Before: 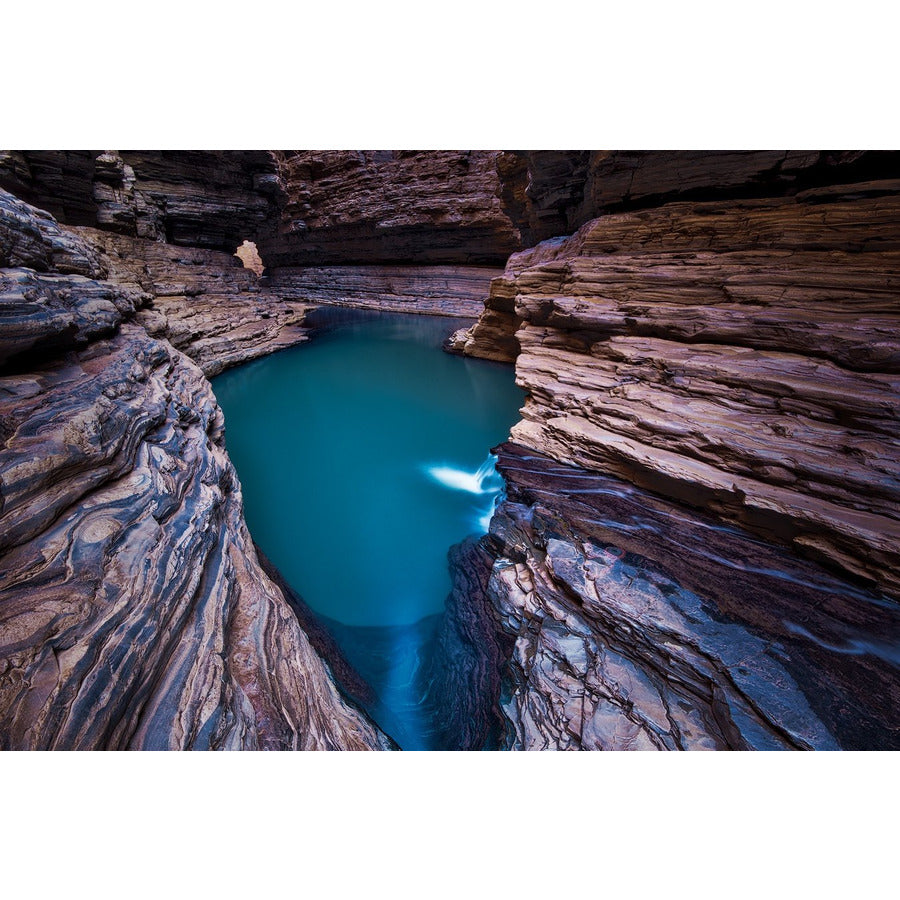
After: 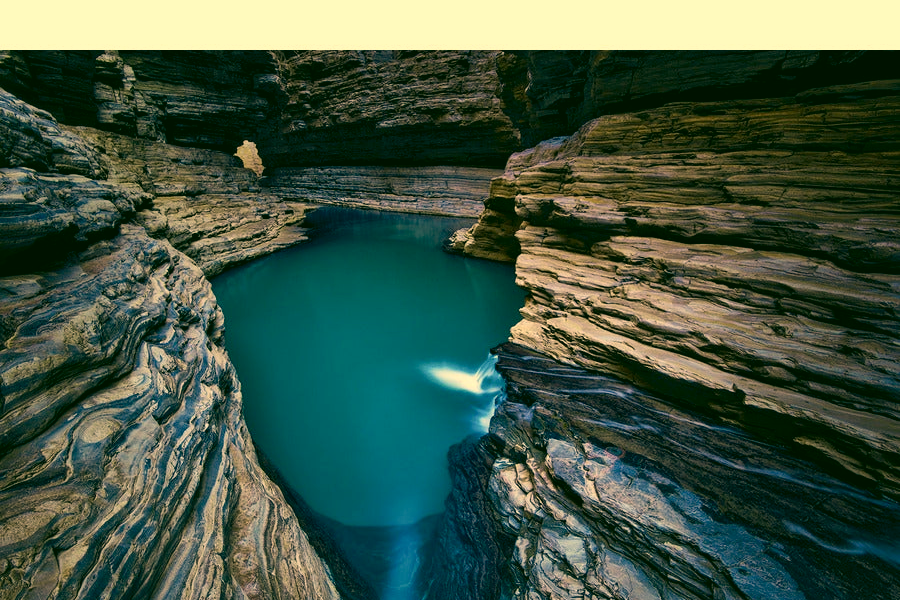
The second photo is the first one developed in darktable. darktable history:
color balance rgb: on, module defaults
crop: top 11.166%, bottom 22.168%
local contrast: mode bilateral grid, contrast 20, coarseness 50, detail 120%, midtone range 0.2
color correction: highlights a* 5.62, highlights b* 33.57, shadows a* -25.86, shadows b* 4.02
